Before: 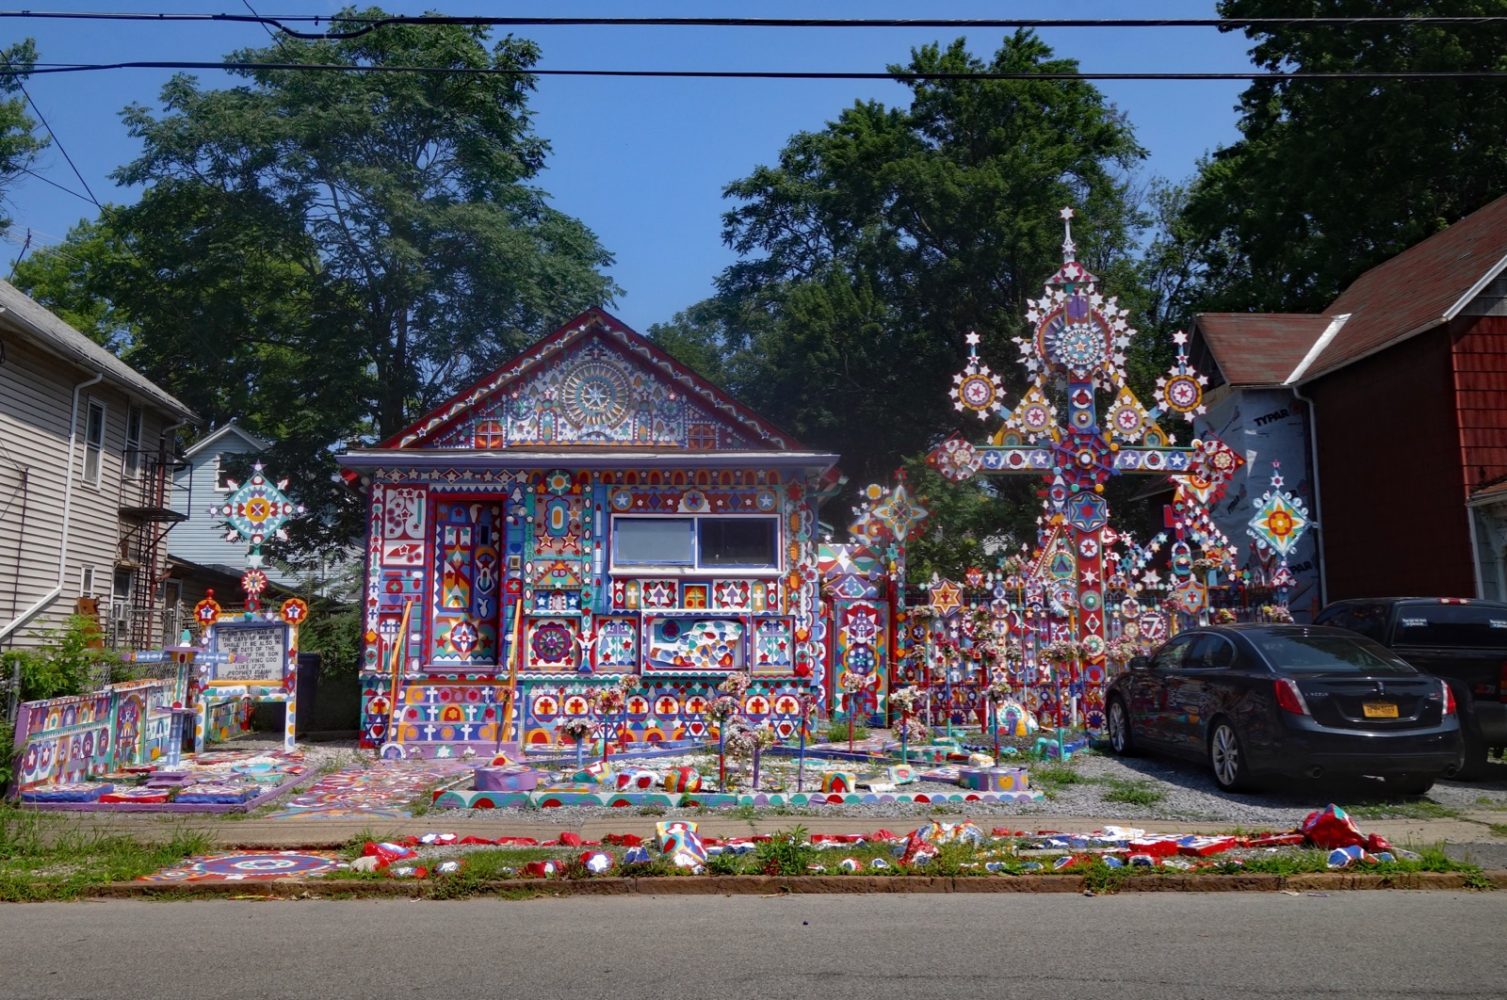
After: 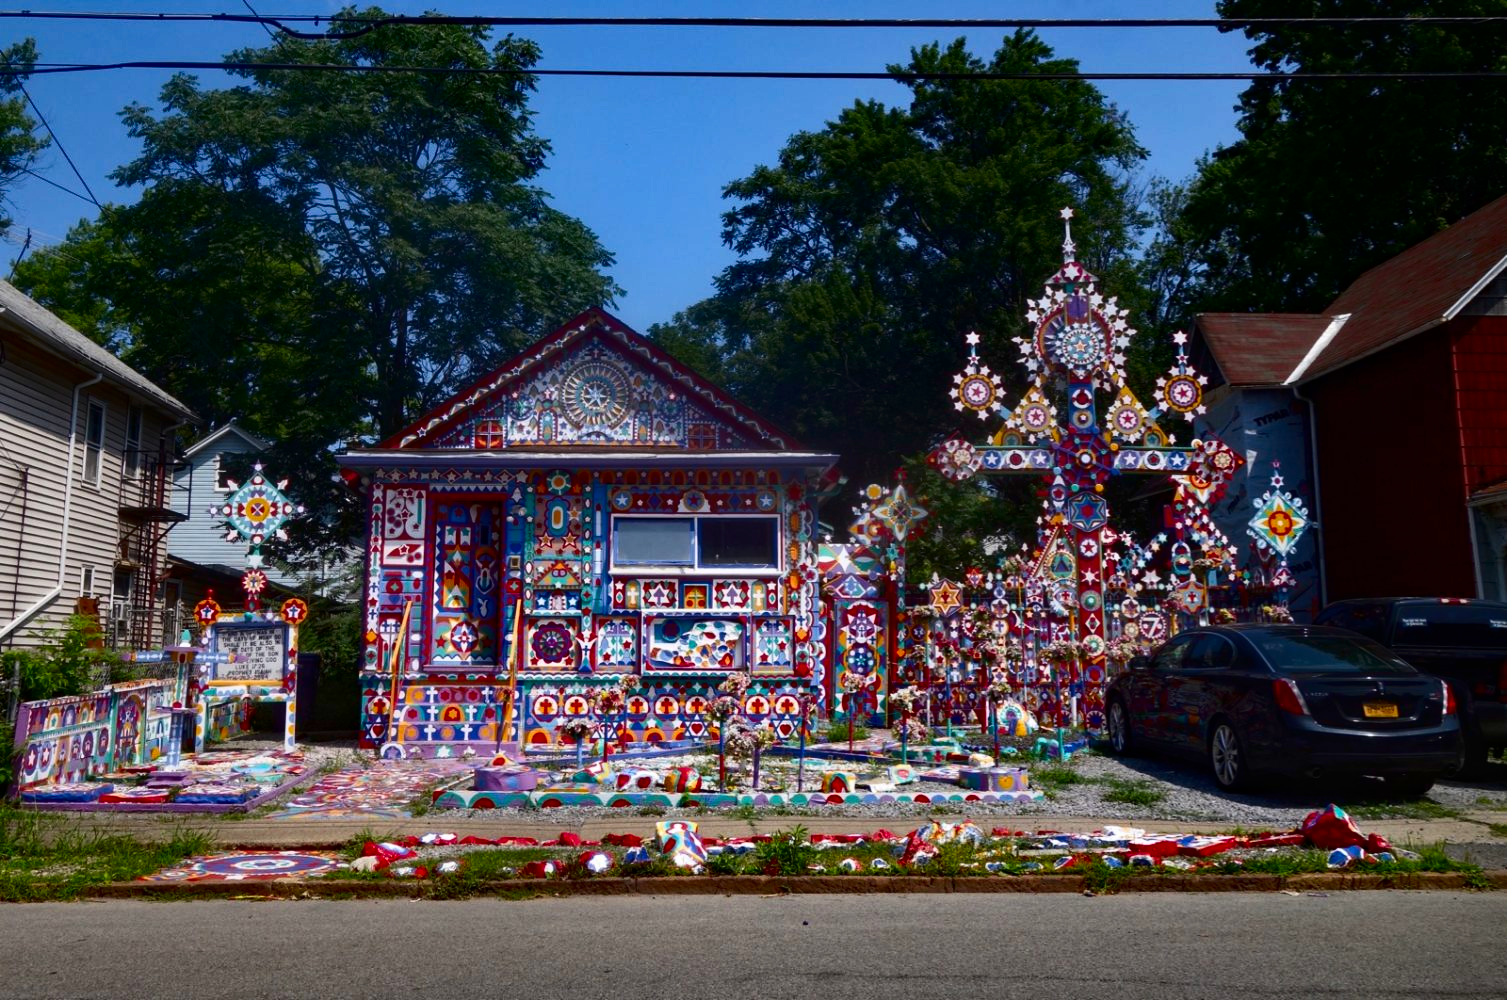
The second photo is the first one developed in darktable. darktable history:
contrast brightness saturation: contrast 0.212, brightness -0.109, saturation 0.208
